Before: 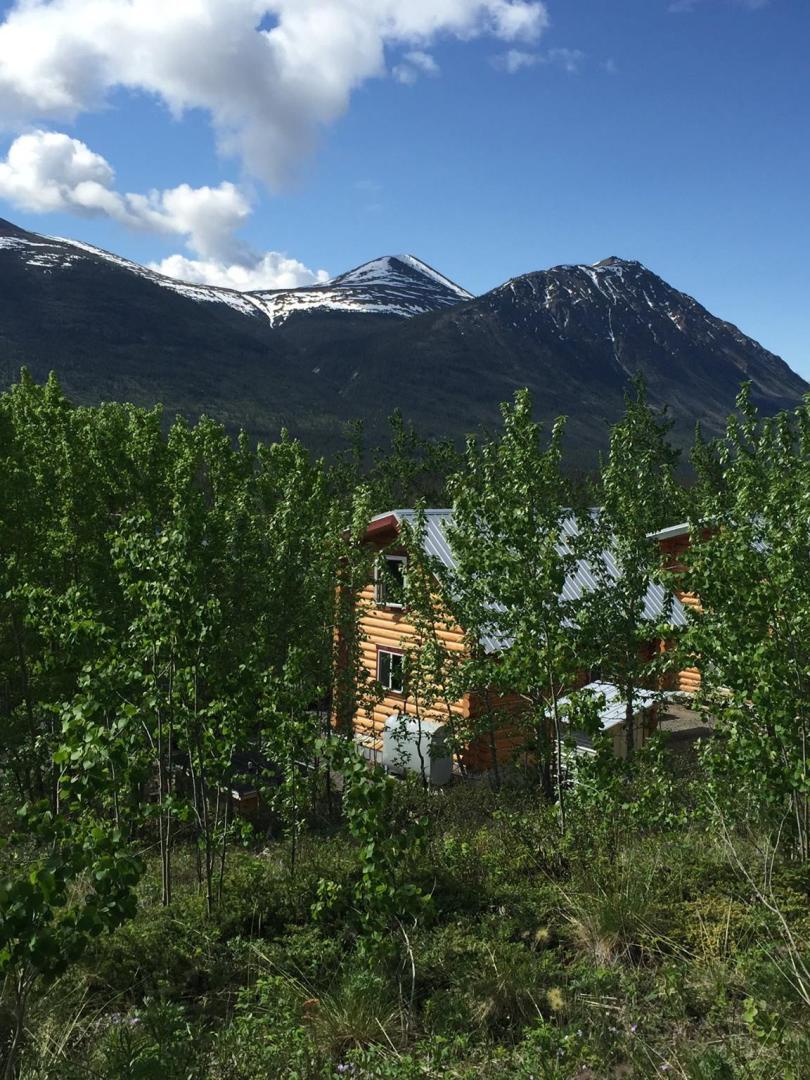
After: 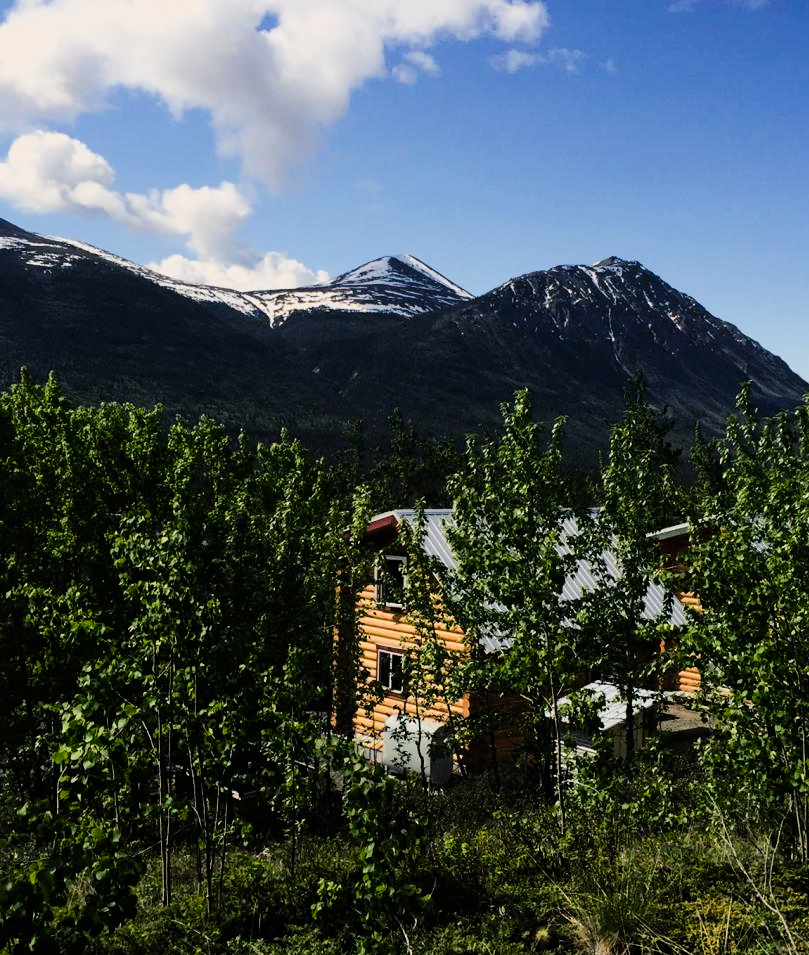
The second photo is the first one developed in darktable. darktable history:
tone equalizer: -8 EV -0.417 EV, -7 EV -0.389 EV, -6 EV -0.333 EV, -5 EV -0.222 EV, -3 EV 0.222 EV, -2 EV 0.333 EV, -1 EV 0.389 EV, +0 EV 0.417 EV, edges refinement/feathering 500, mask exposure compensation -1.57 EV, preserve details no
filmic rgb: black relative exposure -5 EV, hardness 2.88, contrast 1.3
color balance rgb: shadows lift › chroma 2%, shadows lift › hue 247.2°, power › chroma 0.3%, power › hue 25.2°, highlights gain › chroma 3%, highlights gain › hue 60°, global offset › luminance 0.75%, perceptual saturation grading › global saturation 20%, perceptual saturation grading › highlights -20%, perceptual saturation grading › shadows 30%, global vibrance 20%
crop and rotate: top 0%, bottom 11.49%
